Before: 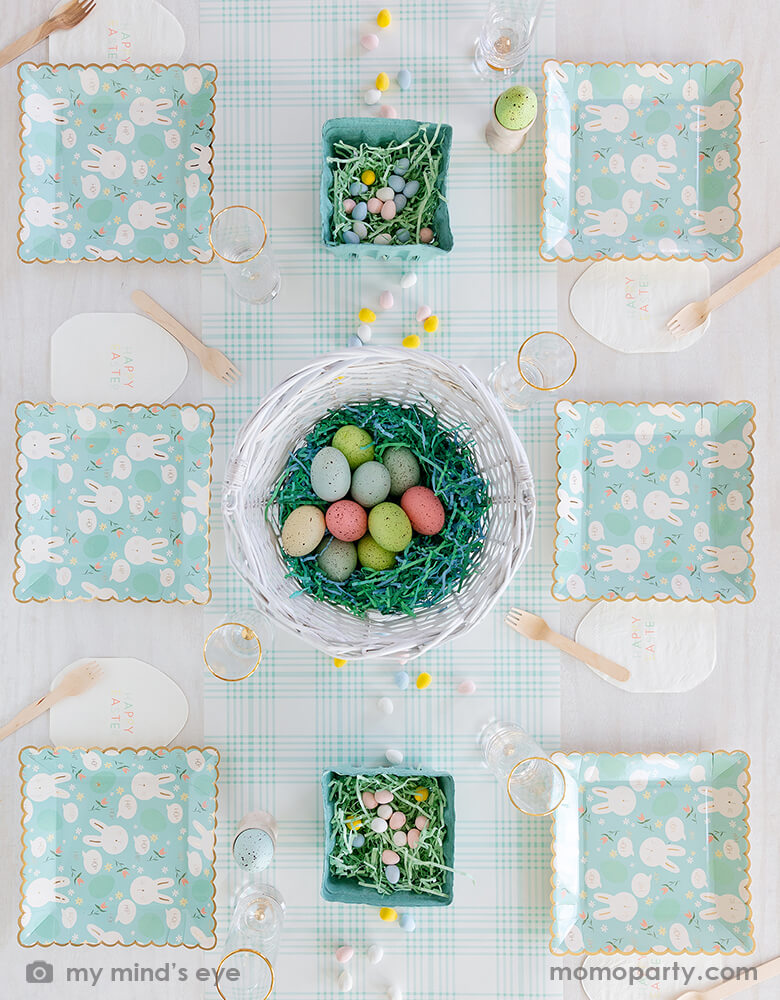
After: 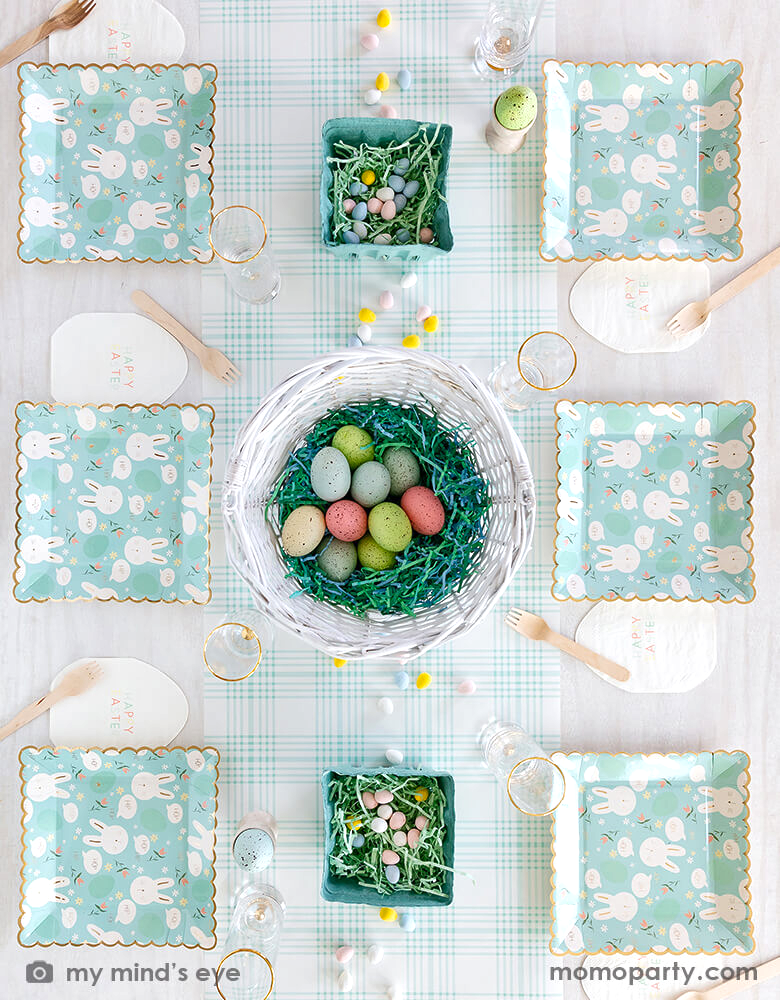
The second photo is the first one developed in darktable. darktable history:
shadows and highlights: shadows 20.91, highlights -35.45, soften with gaussian
exposure: exposure 0.29 EV, compensate highlight preservation false
